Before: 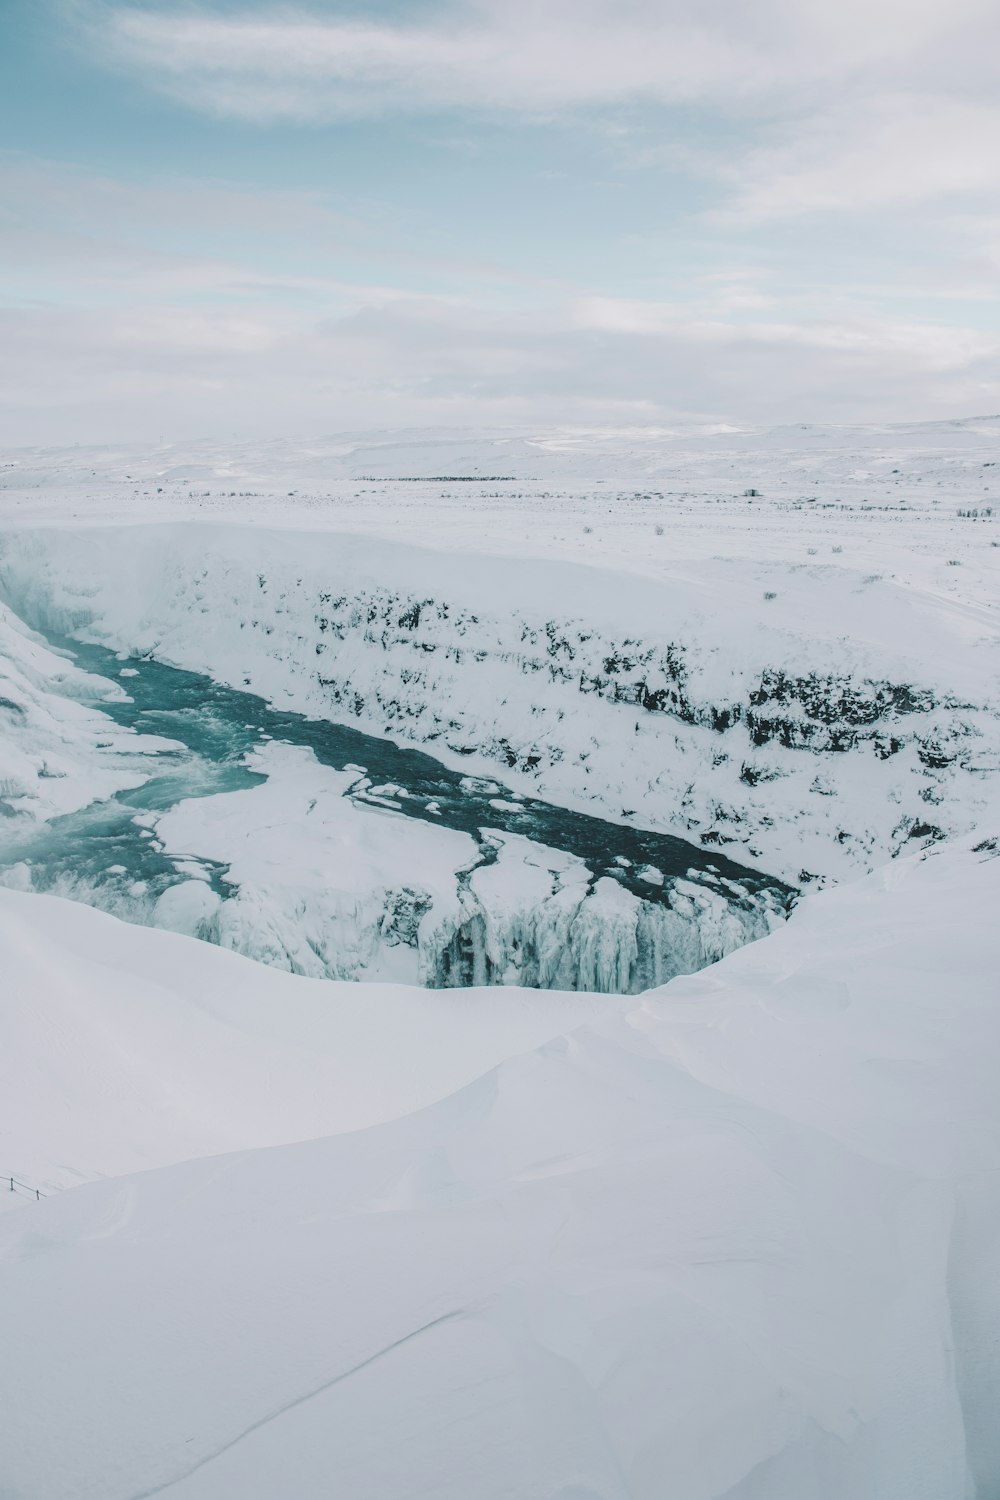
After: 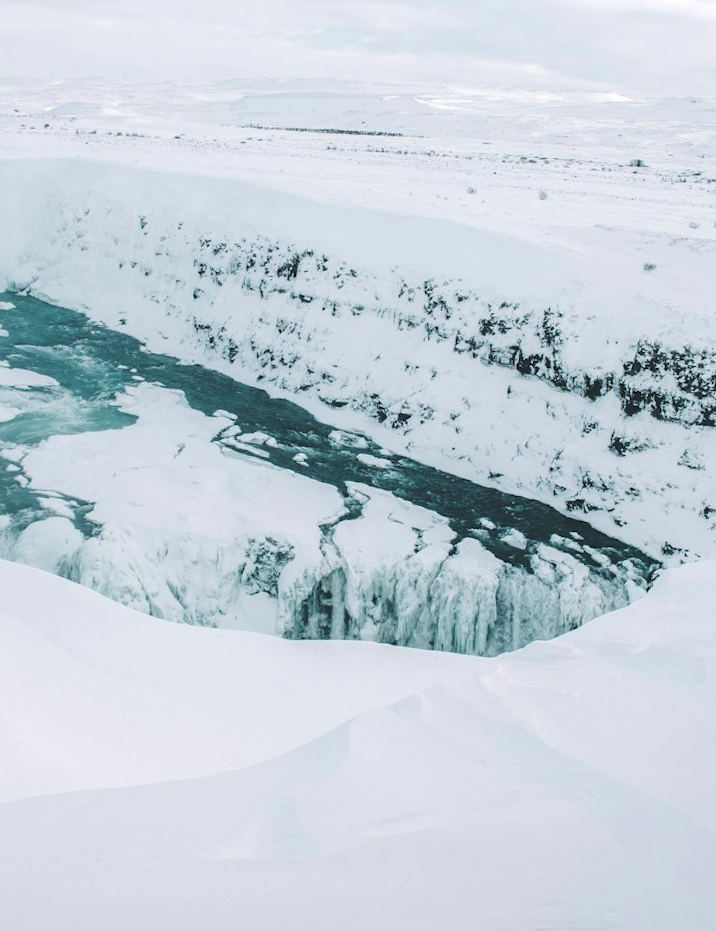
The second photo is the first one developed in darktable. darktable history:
exposure: exposure 0.4 EV, compensate highlight preservation false
crop and rotate: angle -3.37°, left 9.79%, top 20.73%, right 12.42%, bottom 11.82%
